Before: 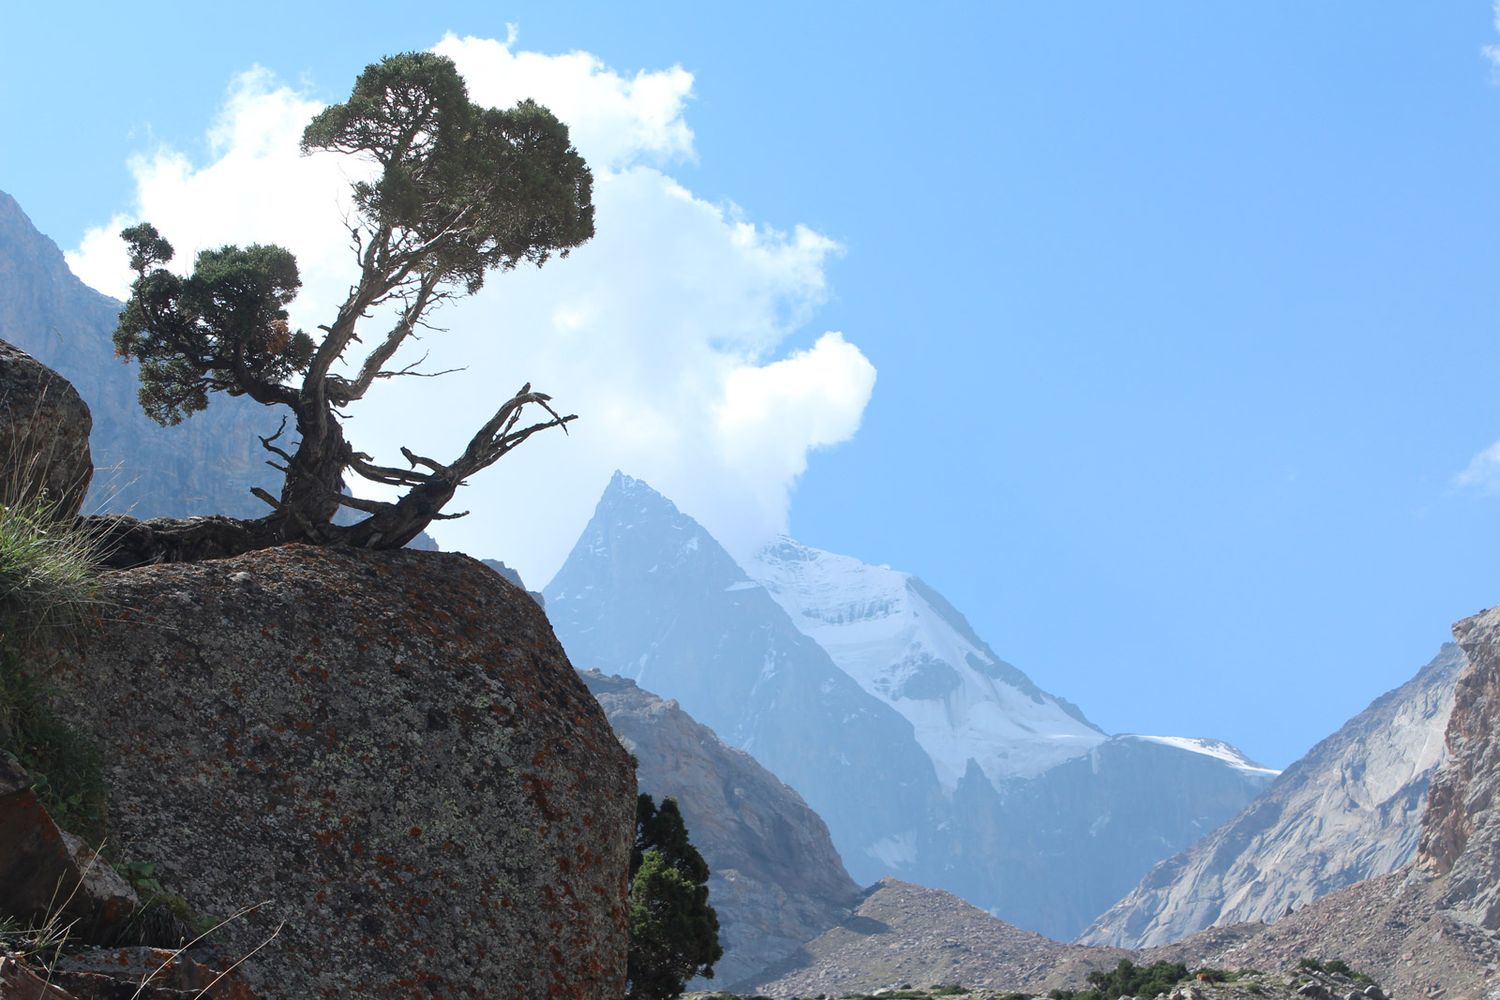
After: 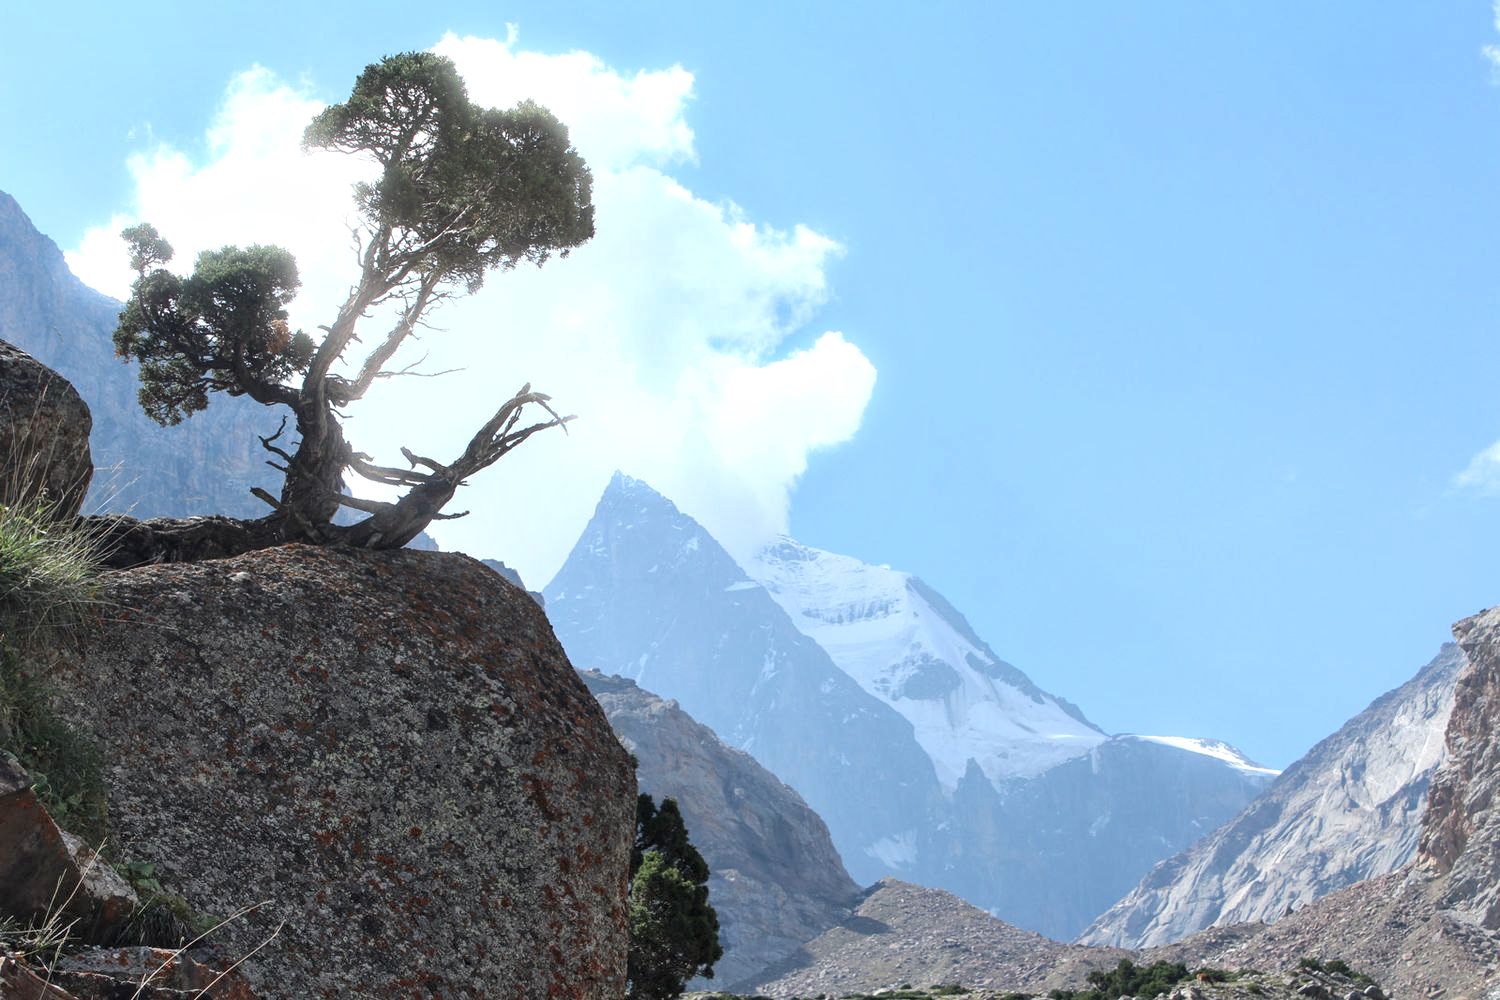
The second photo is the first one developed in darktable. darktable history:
bloom: size 3%, threshold 100%, strength 0%
local contrast: on, module defaults
shadows and highlights: radius 44.78, white point adjustment 6.64, compress 79.65%, highlights color adjustment 78.42%, soften with gaussian
